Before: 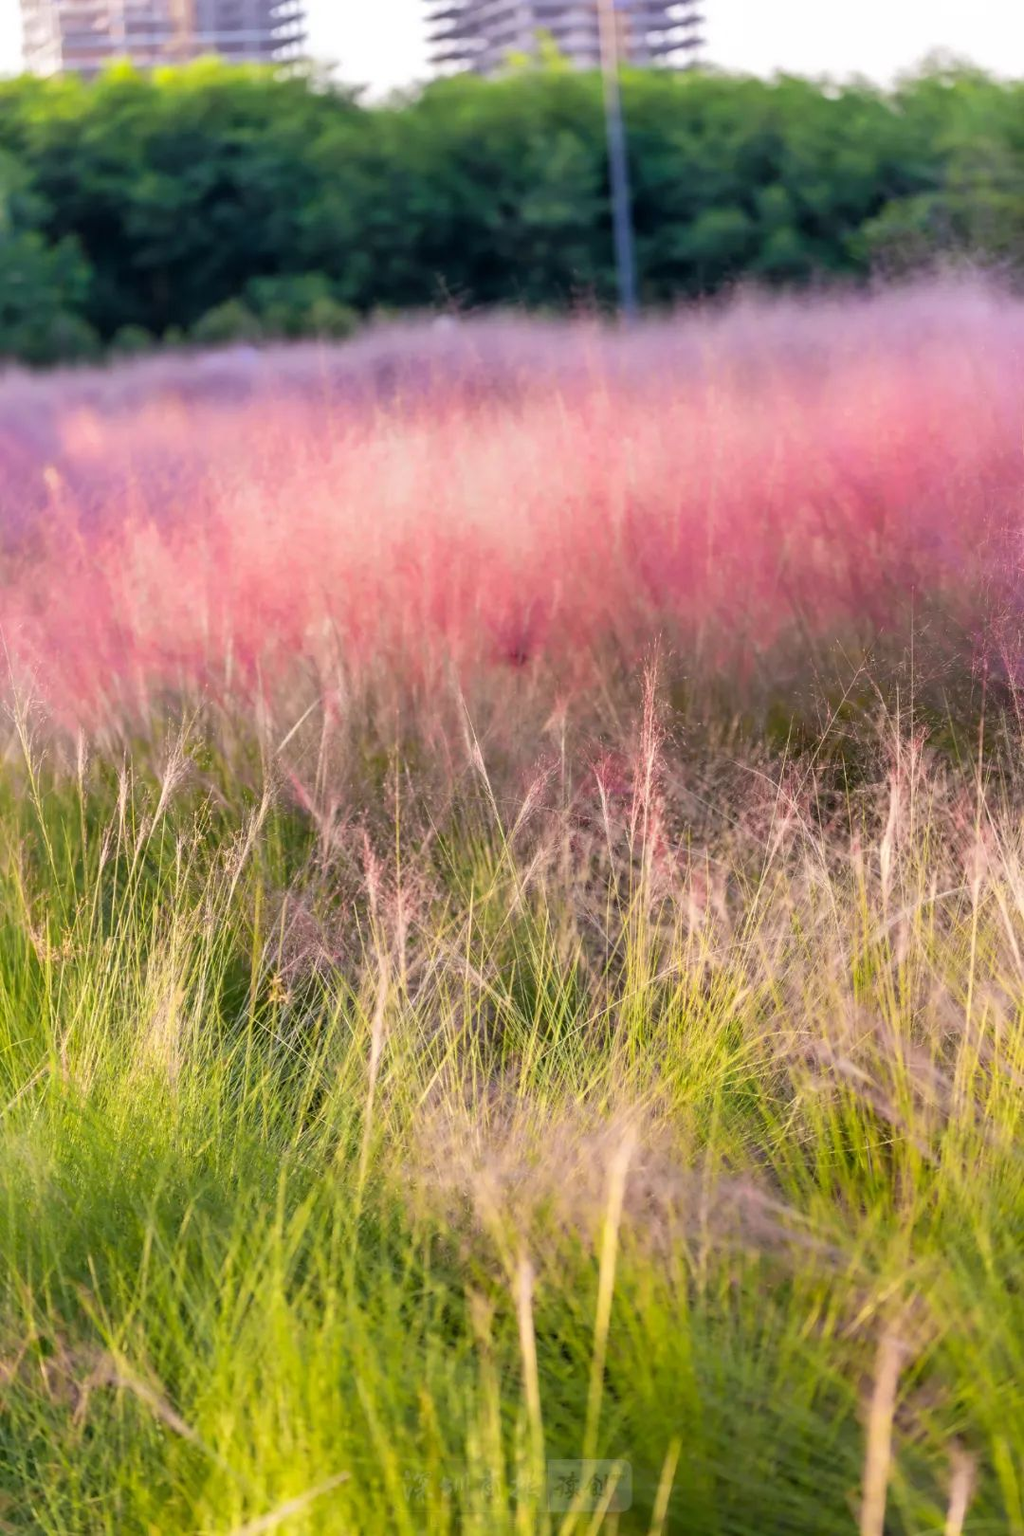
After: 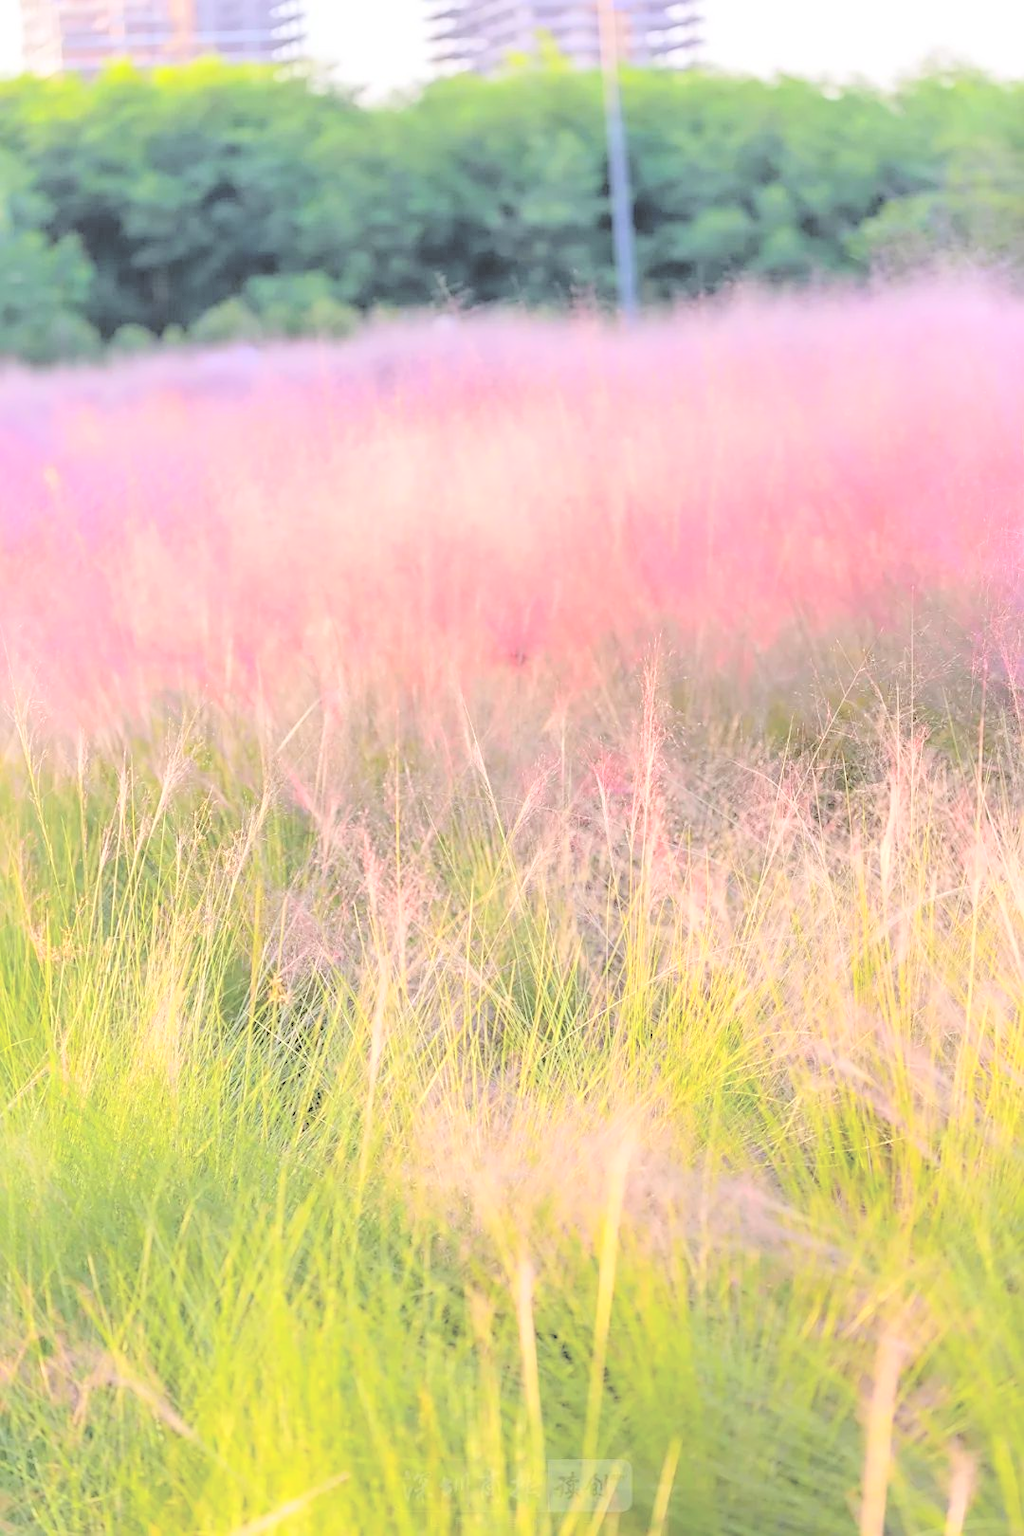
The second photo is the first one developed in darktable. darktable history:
sharpen: on, module defaults
contrast brightness saturation: brightness 0.993
